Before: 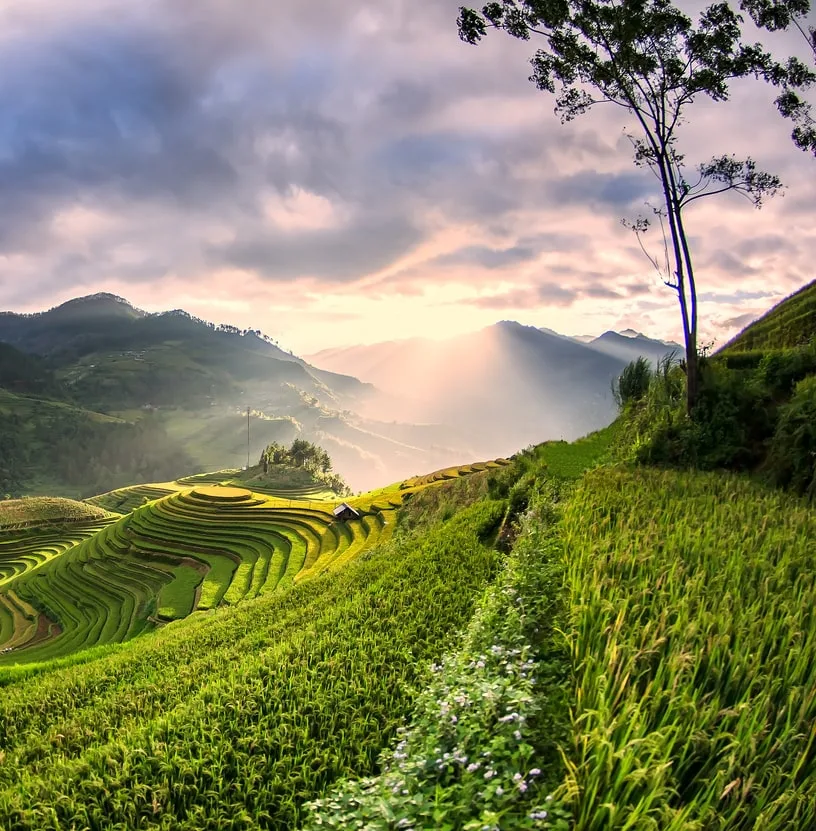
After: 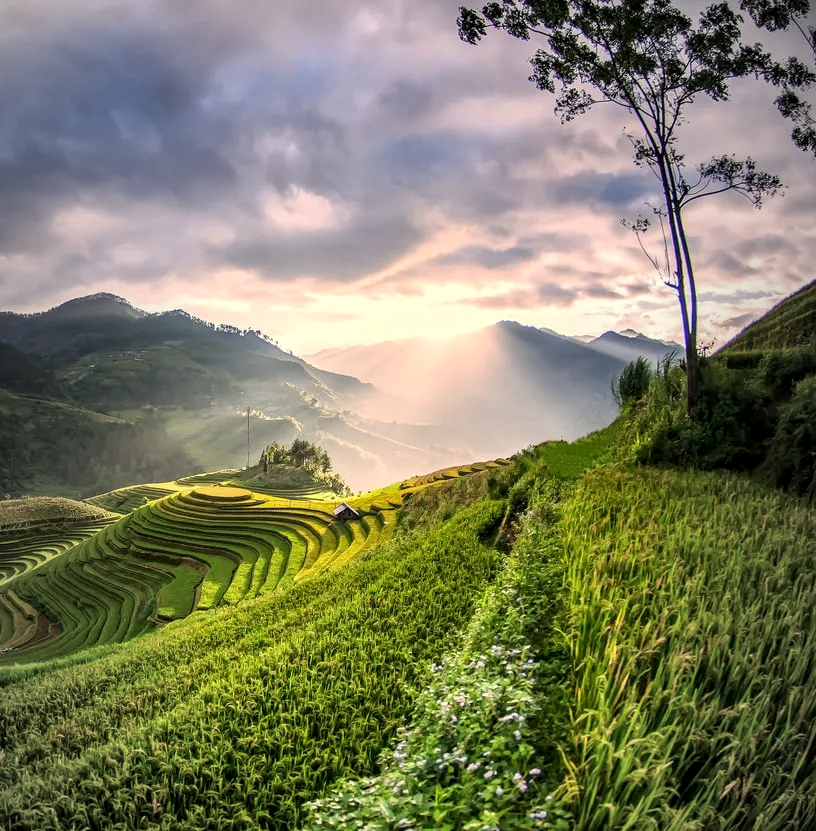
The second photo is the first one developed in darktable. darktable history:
local contrast: on, module defaults
vignetting: fall-off start 96.74%, fall-off radius 100.9%, width/height ratio 0.61
